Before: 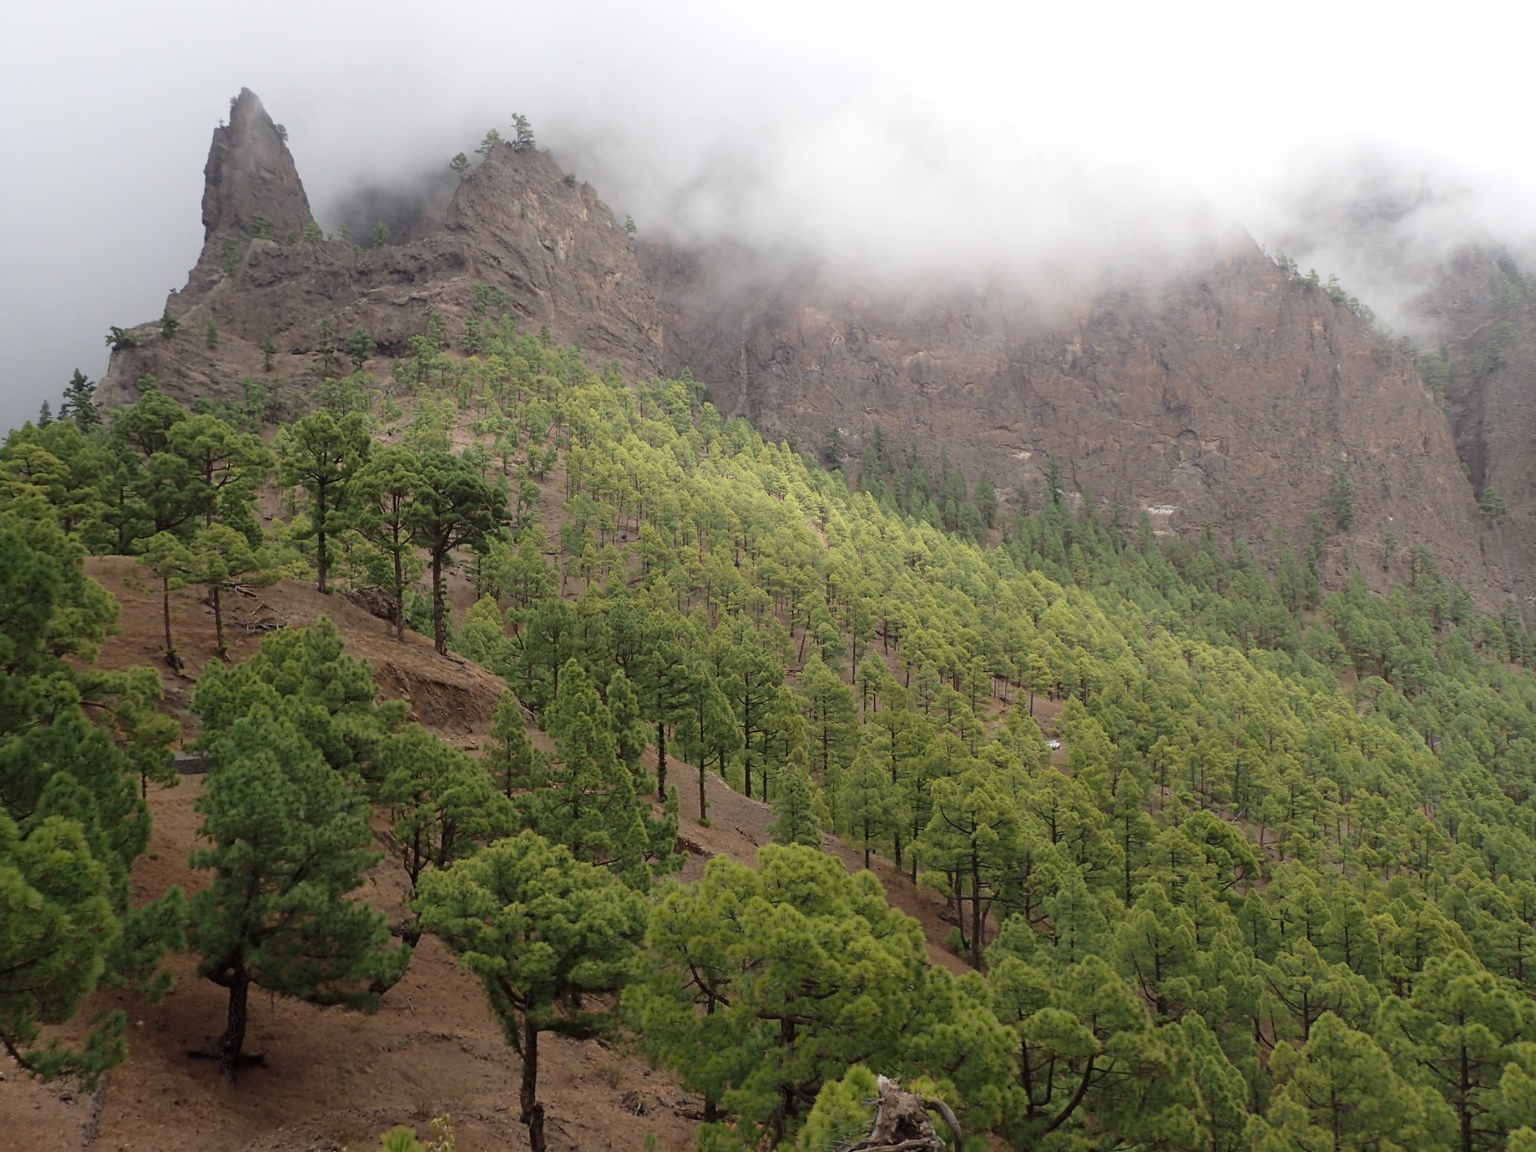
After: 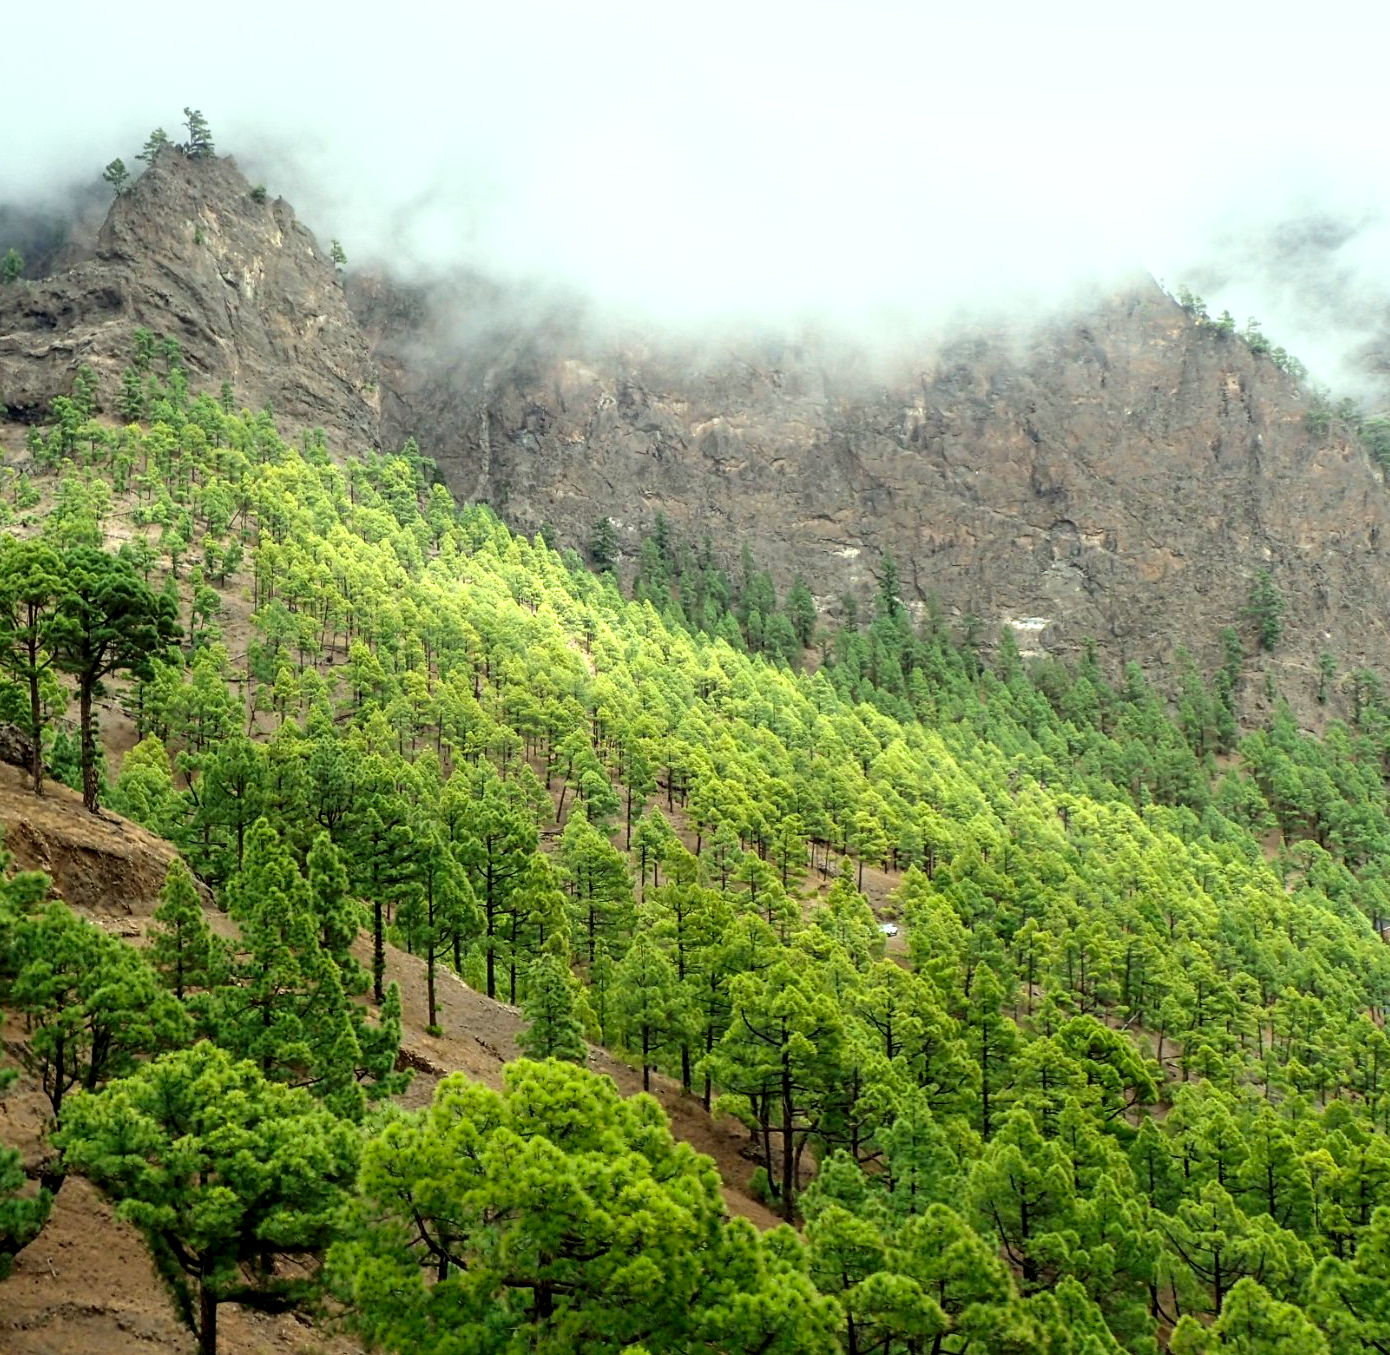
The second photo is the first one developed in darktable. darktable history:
color correction: highlights a* -7.29, highlights b* 1.21, shadows a* -3.9, saturation 1.44
crop and rotate: left 24.178%, top 2.714%, right 6.295%, bottom 6.914%
base curve: curves: ch0 [(0, 0) (0.579, 0.807) (1, 1)], preserve colors none
local contrast: highlights 77%, shadows 56%, detail 173%, midtone range 0.431
